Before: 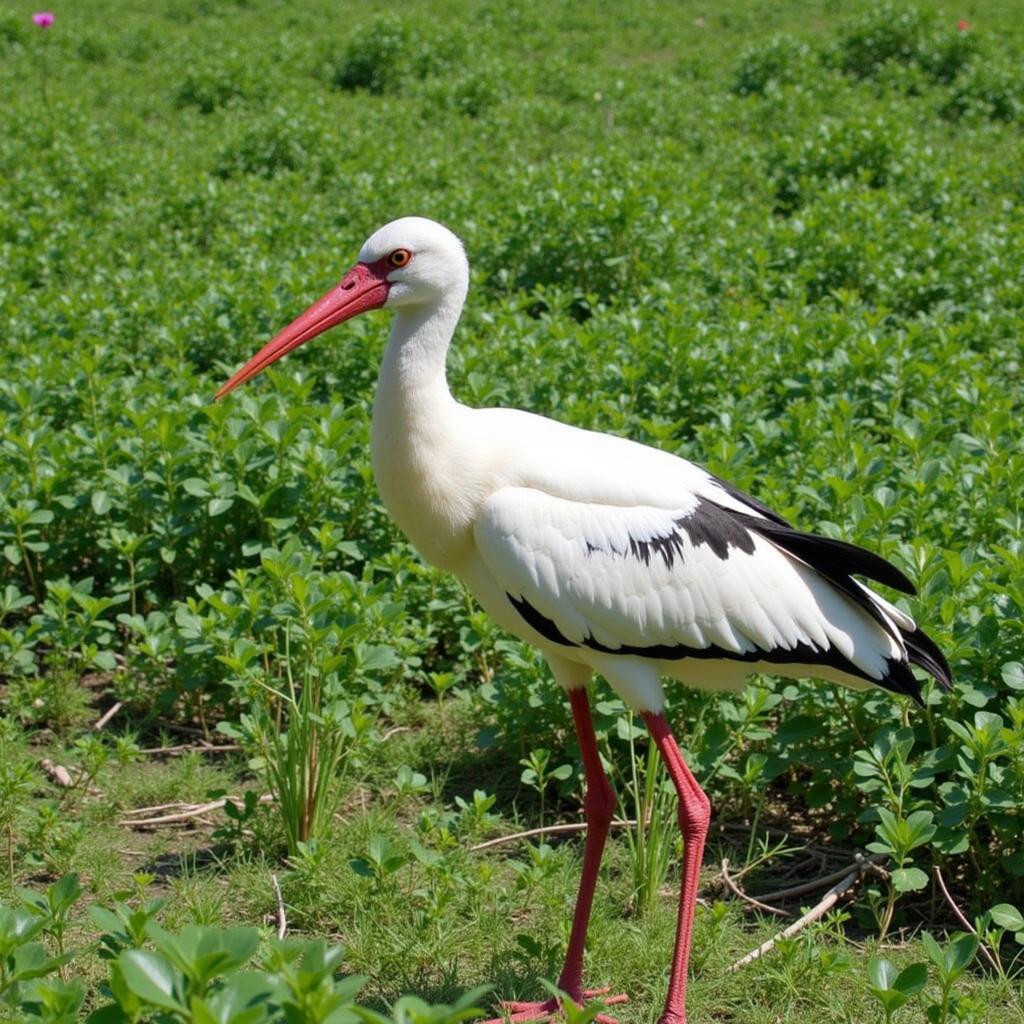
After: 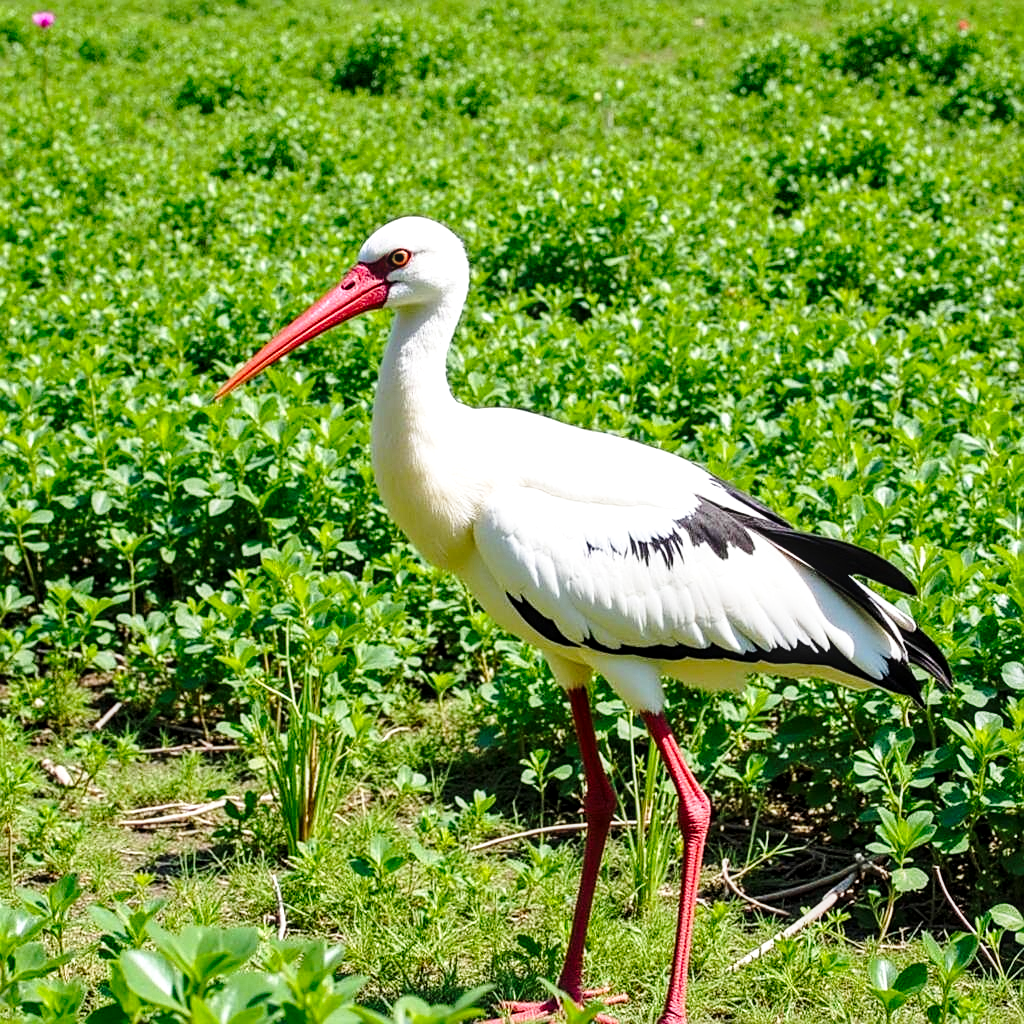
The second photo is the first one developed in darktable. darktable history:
color balance: contrast 10%
local contrast: detail 130%
base curve: curves: ch0 [(0, 0) (0.028, 0.03) (0.121, 0.232) (0.46, 0.748) (0.859, 0.968) (1, 1)], preserve colors none
sharpen: on, module defaults
